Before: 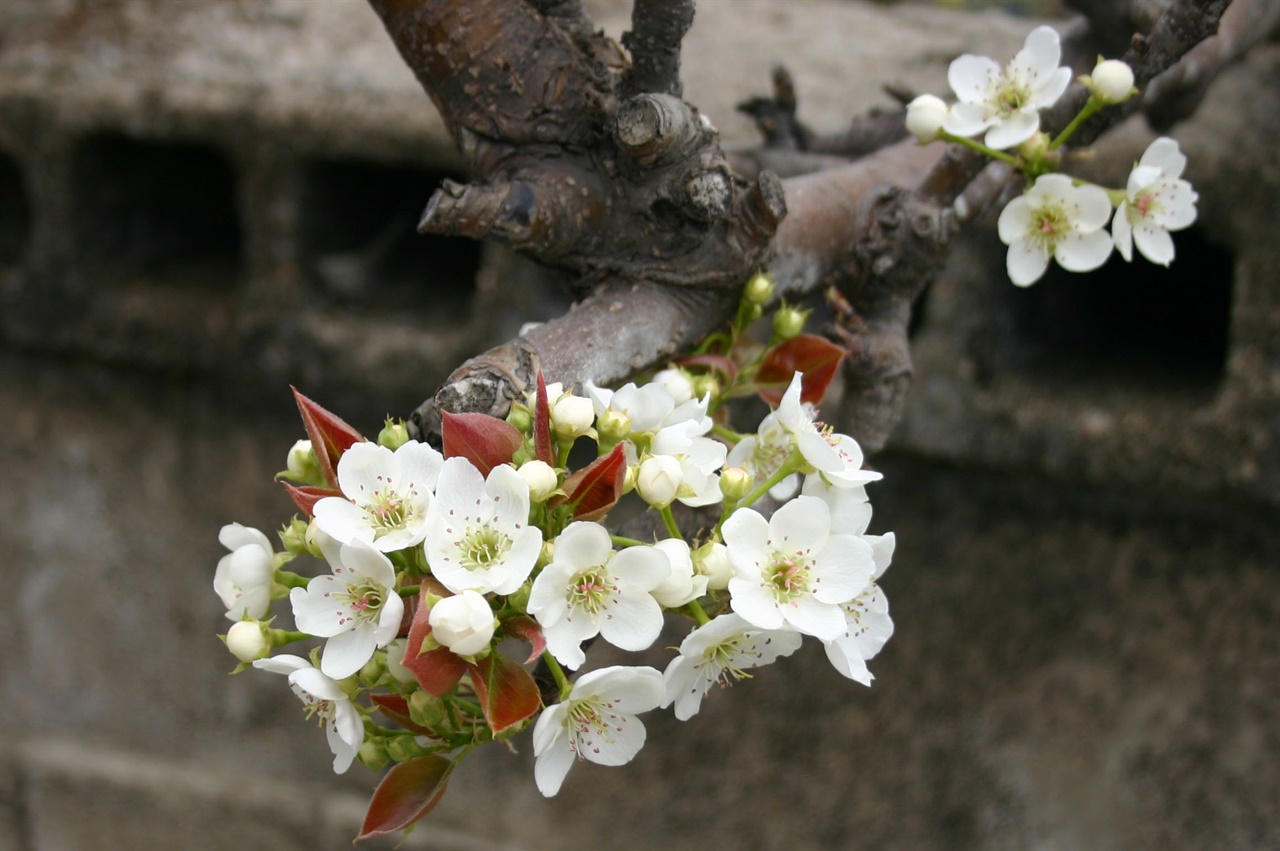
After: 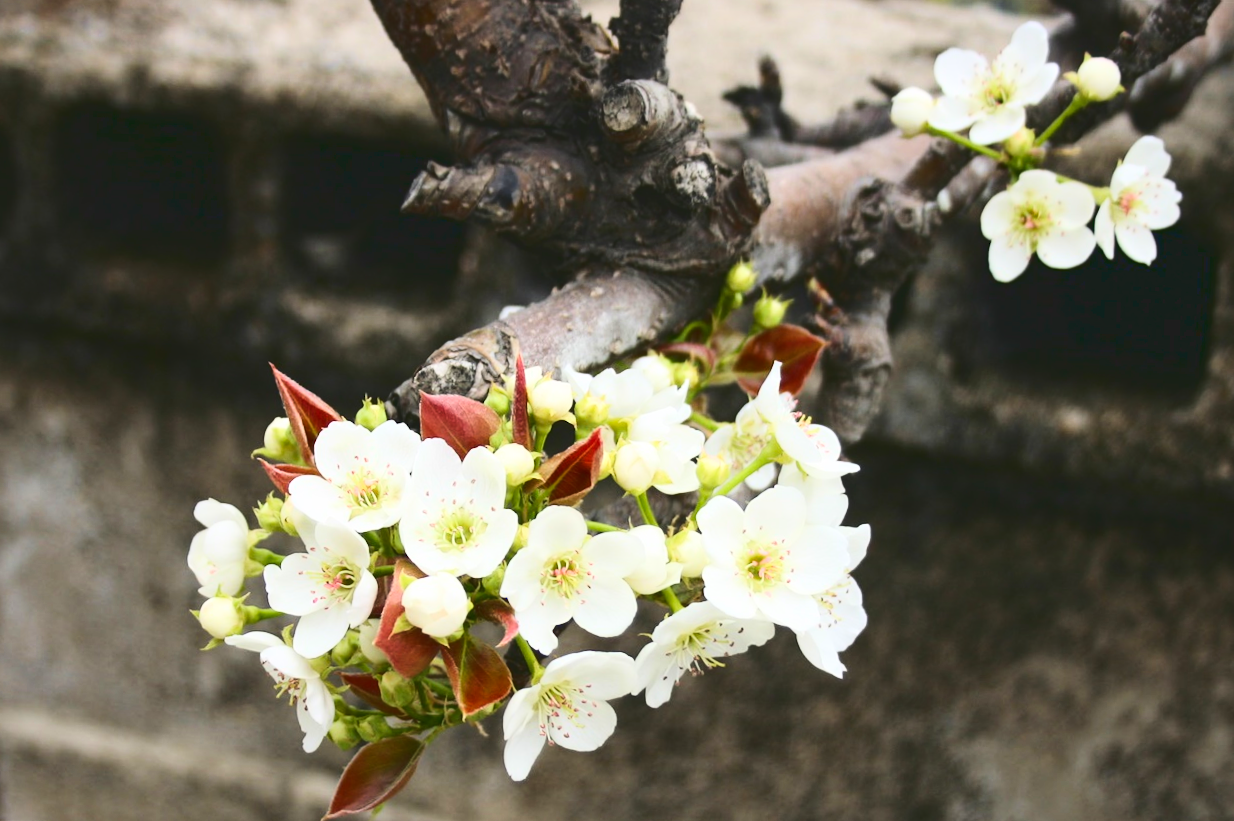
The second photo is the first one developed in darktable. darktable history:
crop and rotate: angle -1.4°
contrast brightness saturation: contrast 0.202, brightness 0.159, saturation 0.225
tone curve: curves: ch0 [(0, 0) (0.003, 0.108) (0.011, 0.108) (0.025, 0.108) (0.044, 0.113) (0.069, 0.113) (0.1, 0.121) (0.136, 0.136) (0.177, 0.16) (0.224, 0.192) (0.277, 0.246) (0.335, 0.324) (0.399, 0.419) (0.468, 0.518) (0.543, 0.622) (0.623, 0.721) (0.709, 0.815) (0.801, 0.893) (0.898, 0.949) (1, 1)], color space Lab, linked channels, preserve colors none
